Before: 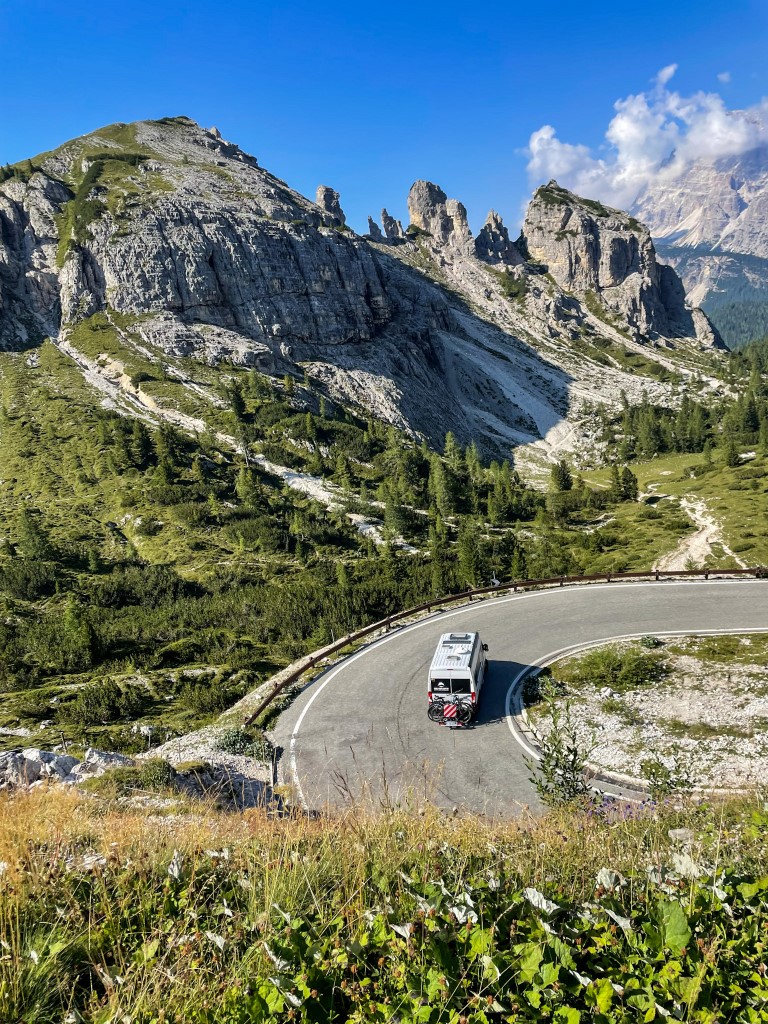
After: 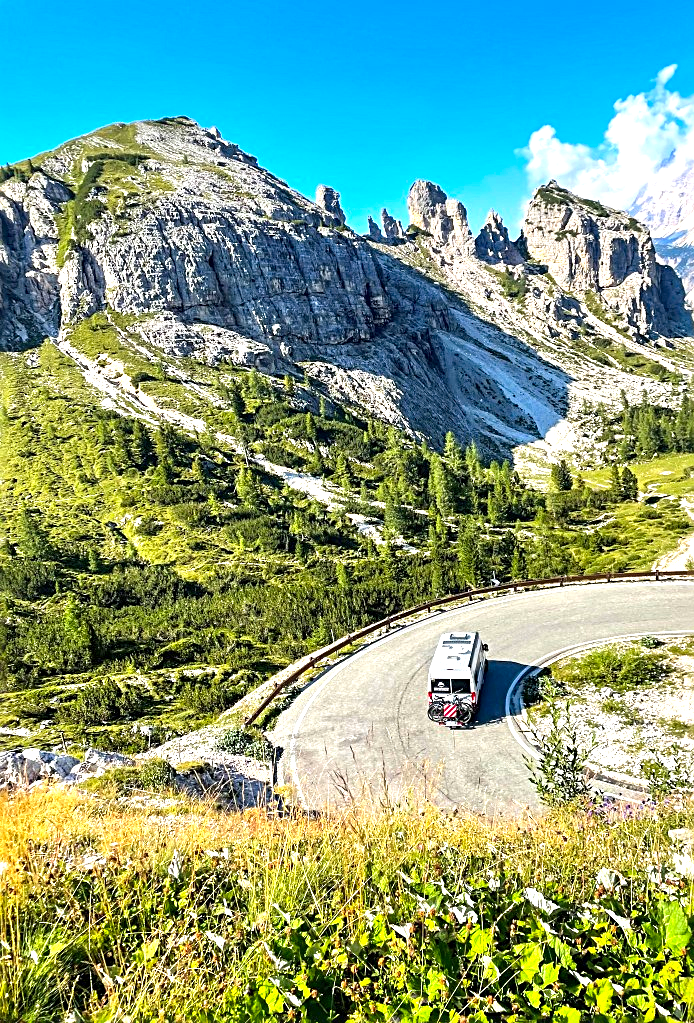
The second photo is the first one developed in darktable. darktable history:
crop: right 9.509%, bottom 0.031%
exposure: black level correction 0, exposure 1.1 EV, compensate exposure bias true, compensate highlight preservation false
color correction: saturation 1.34
sharpen: radius 2.767
